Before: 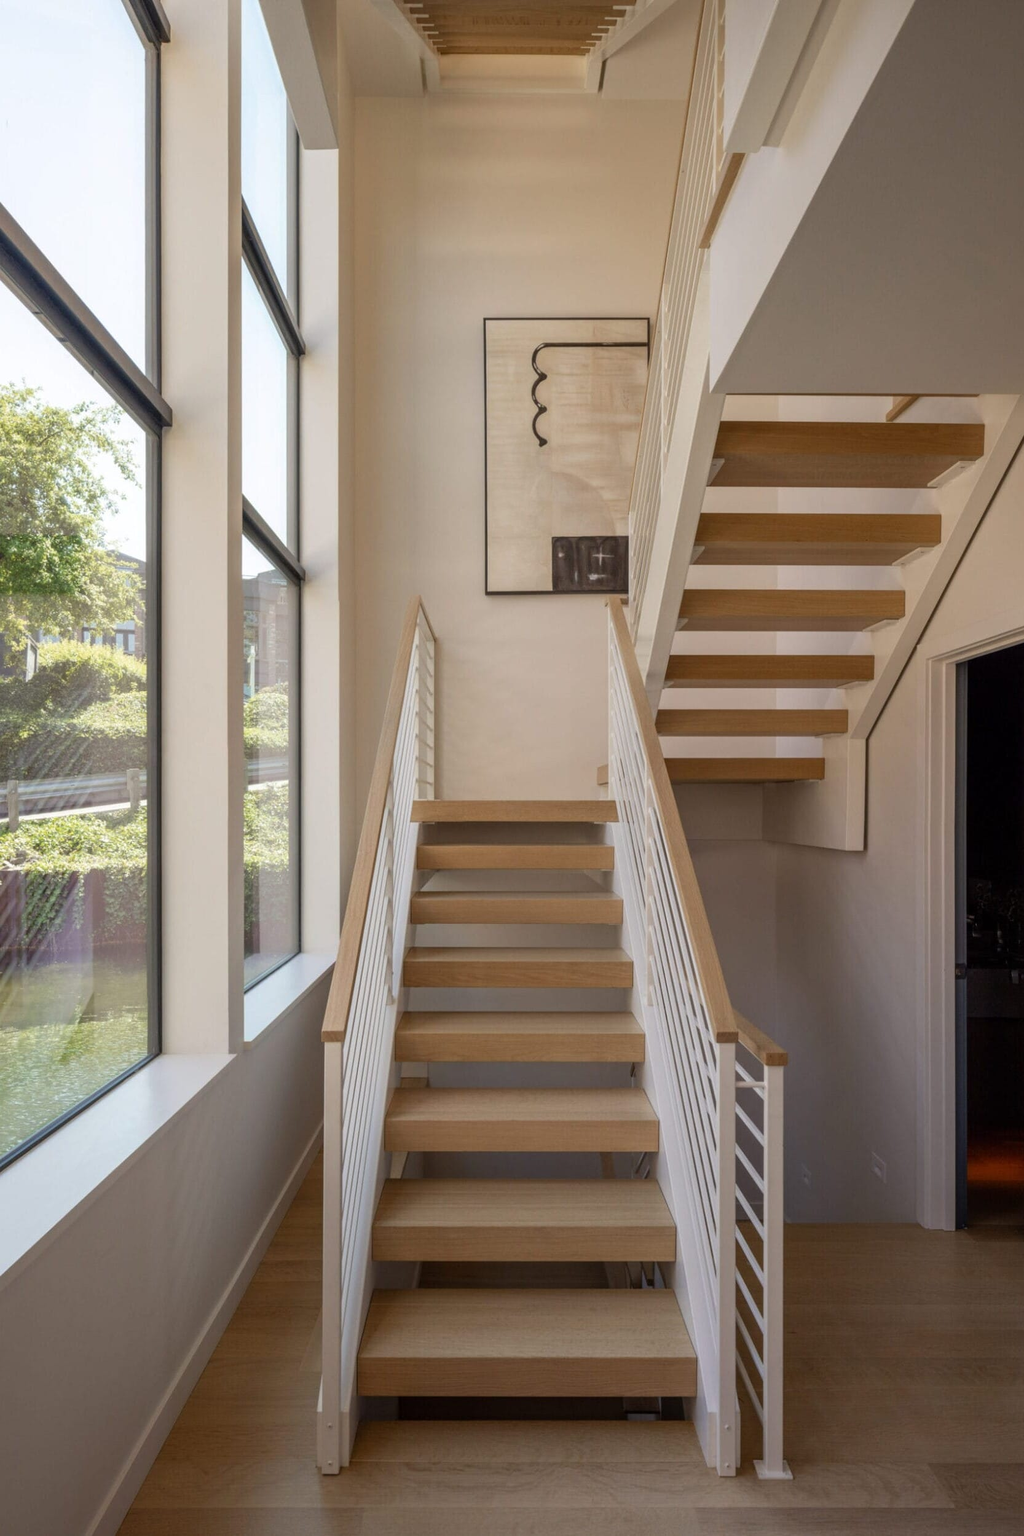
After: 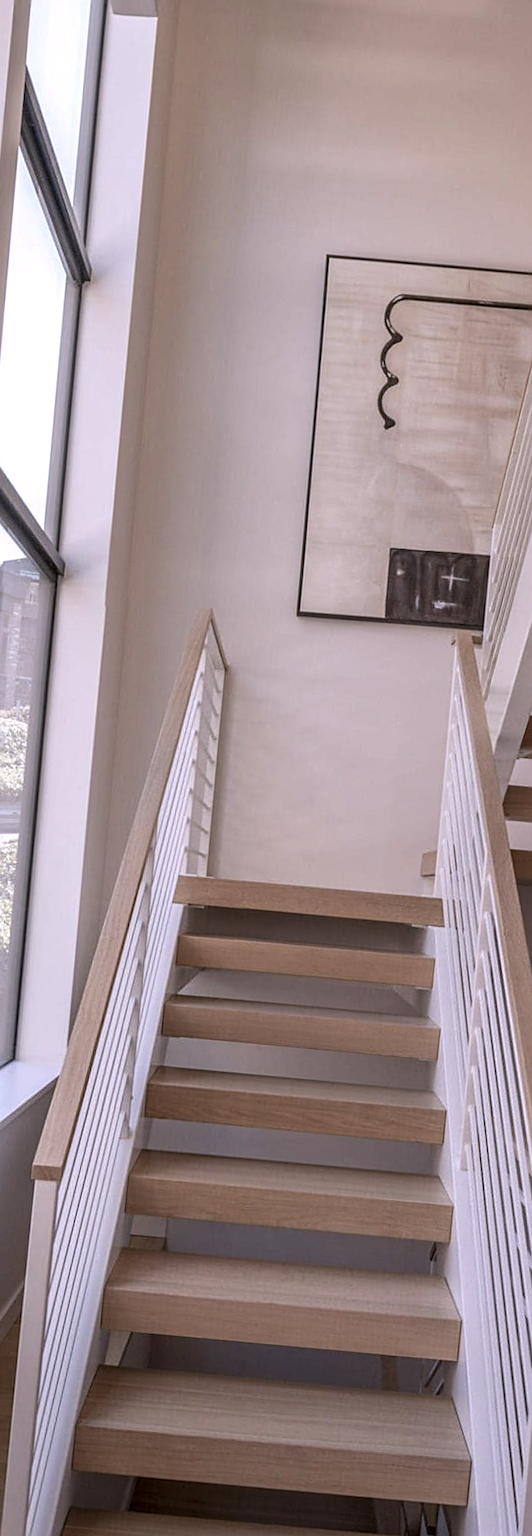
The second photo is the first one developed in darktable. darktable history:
local contrast: on, module defaults
tone equalizer: on, module defaults
color balance: input saturation 100.43%, contrast fulcrum 14.22%, output saturation 70.41%
crop and rotate: left 29.476%, top 10.214%, right 35.32%, bottom 17.333%
white balance: red 1.042, blue 1.17
sharpen: on, module defaults
rotate and perspective: rotation 5.12°, automatic cropping off
